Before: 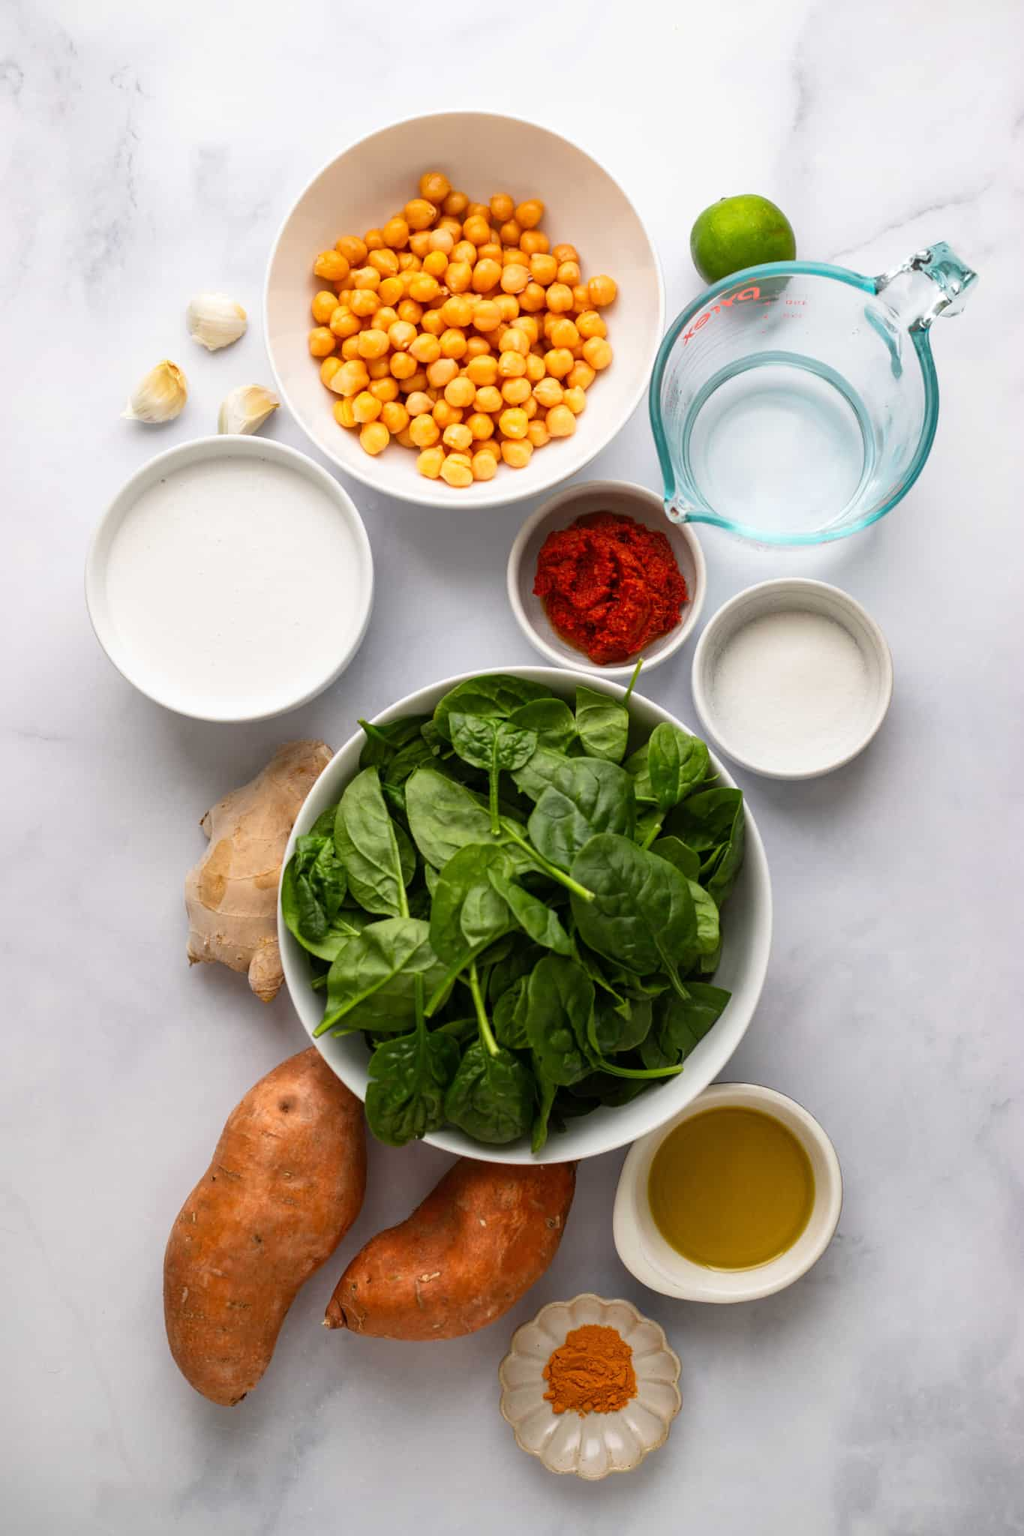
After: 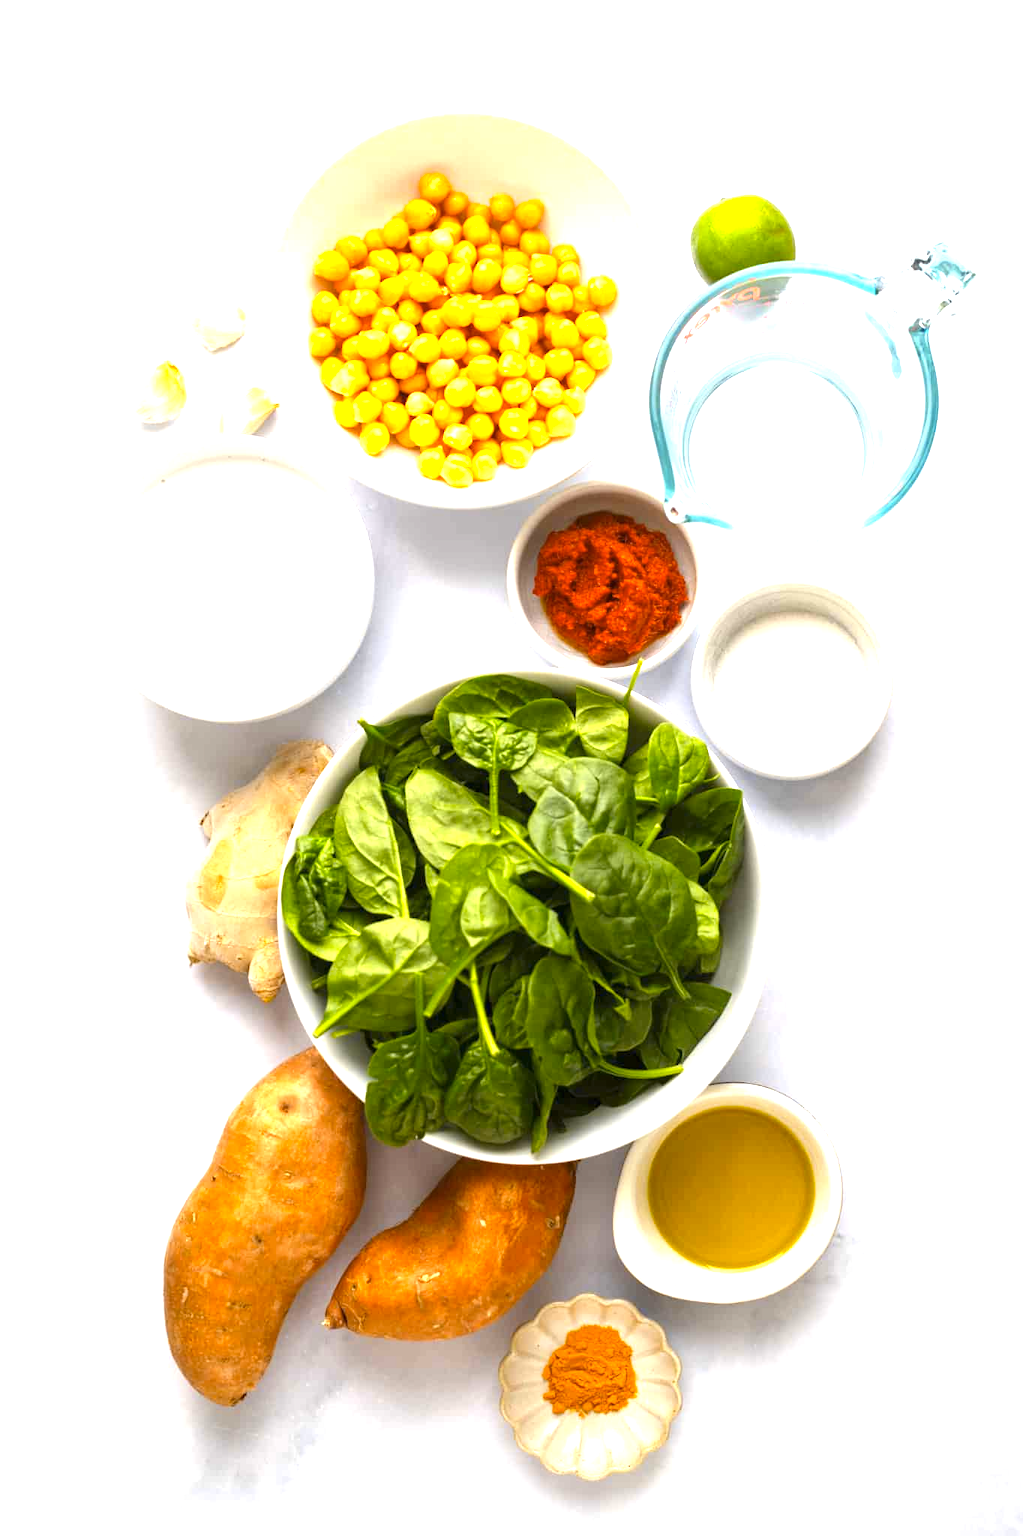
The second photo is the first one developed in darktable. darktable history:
color contrast: green-magenta contrast 0.85, blue-yellow contrast 1.25, unbound 0
exposure: black level correction 0, exposure 1.45 EV, compensate exposure bias true, compensate highlight preservation false
